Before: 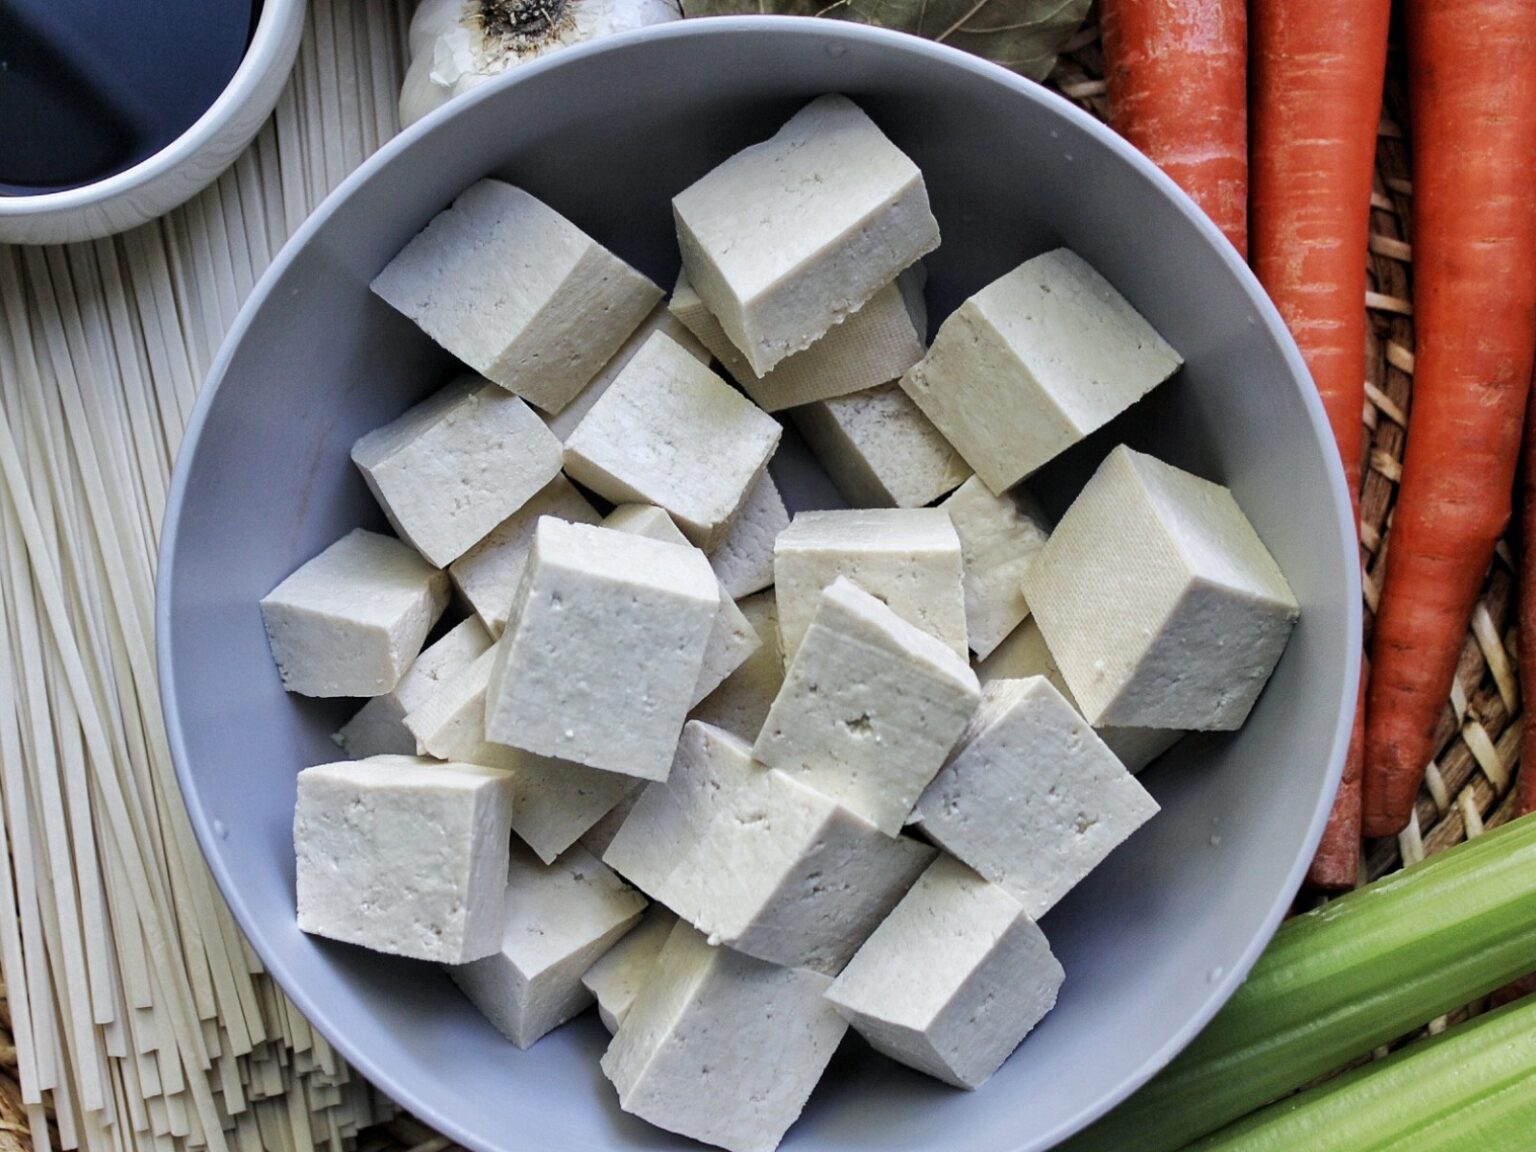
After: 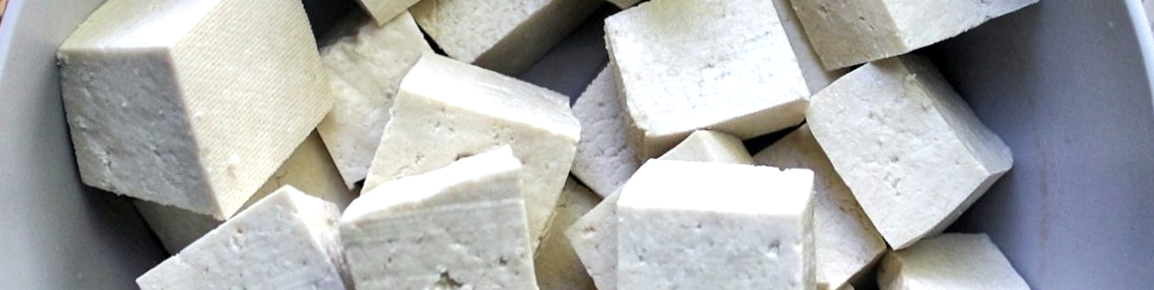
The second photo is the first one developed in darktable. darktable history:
crop and rotate: angle 16.12°, top 30.835%, bottom 35.653%
exposure: black level correction 0.001, exposure 0.5 EV, compensate exposure bias true, compensate highlight preservation false
